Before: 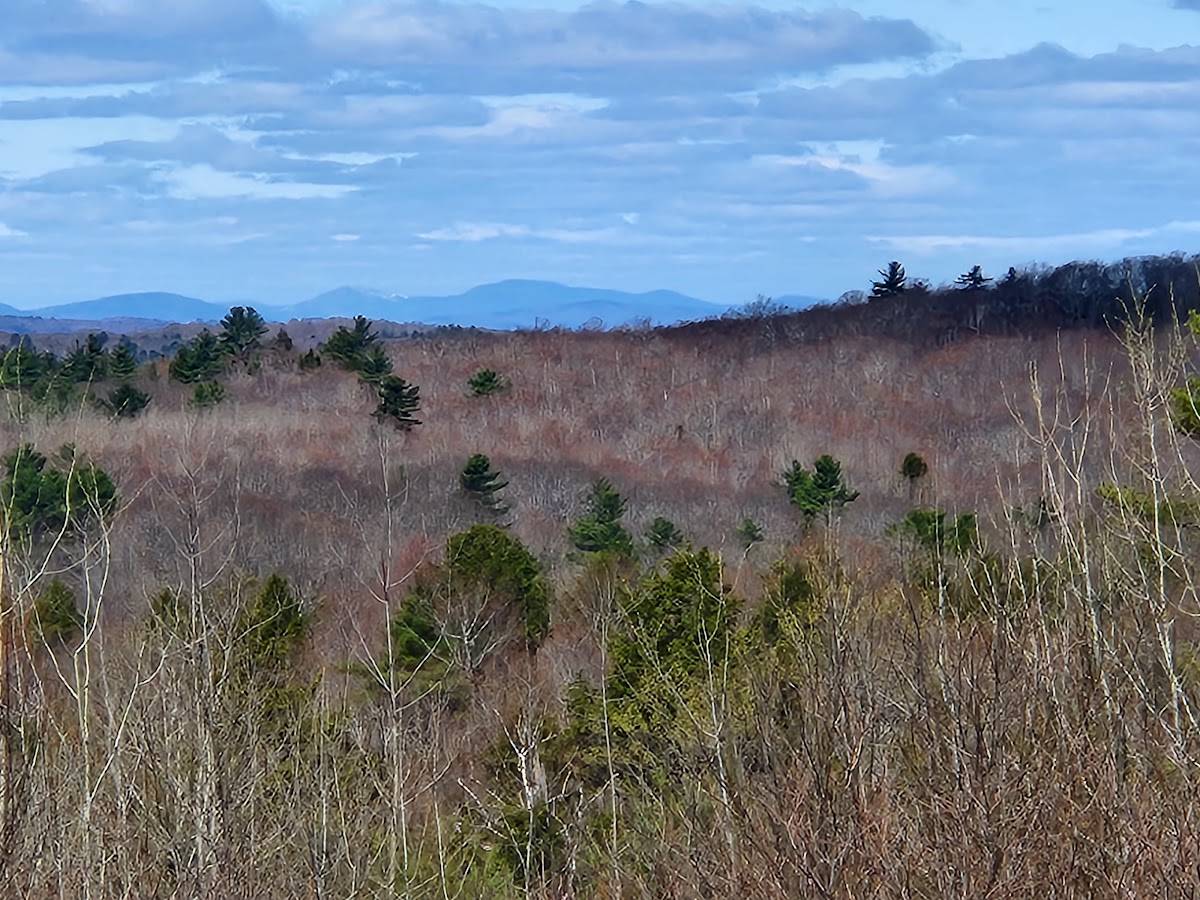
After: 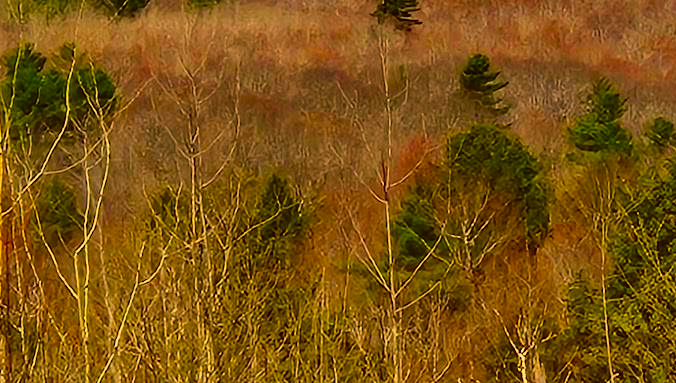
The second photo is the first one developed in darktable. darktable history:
crop: top 44.483%, right 43.593%, bottom 12.892%
color correction: highlights a* 10.44, highlights b* 30.04, shadows a* 2.73, shadows b* 17.51, saturation 1.72
